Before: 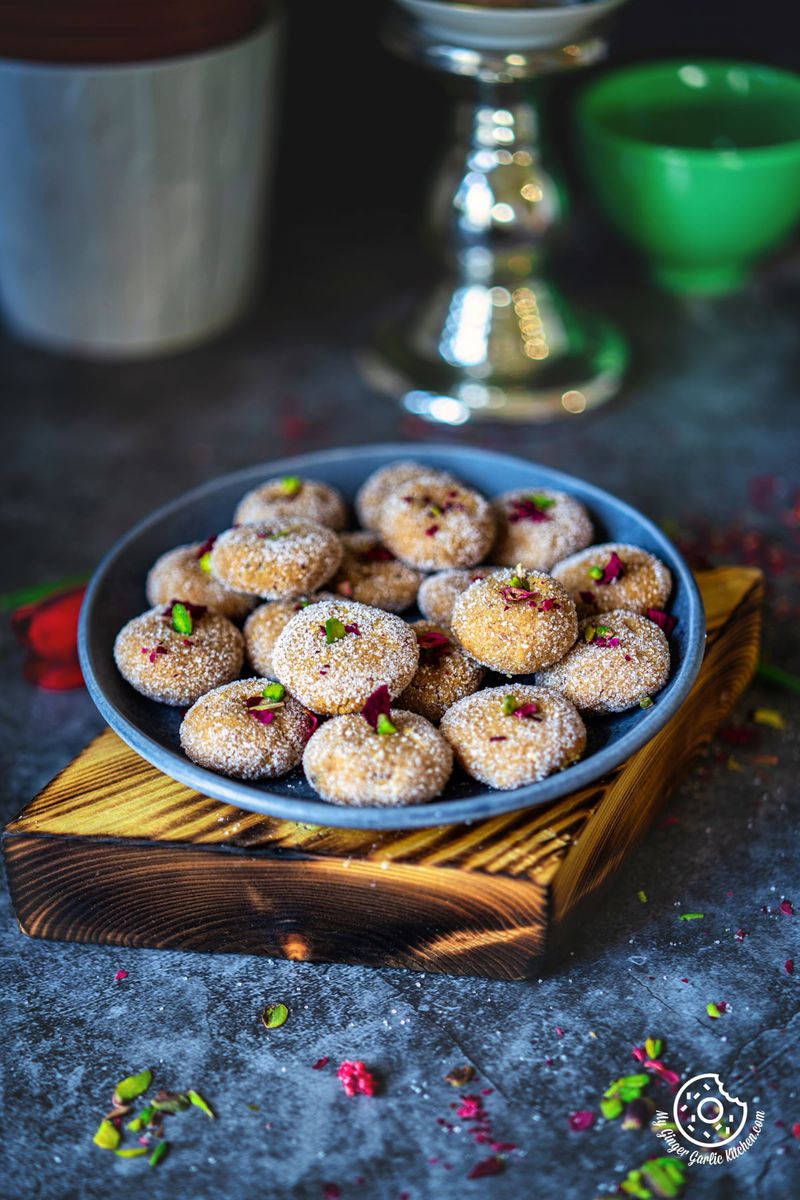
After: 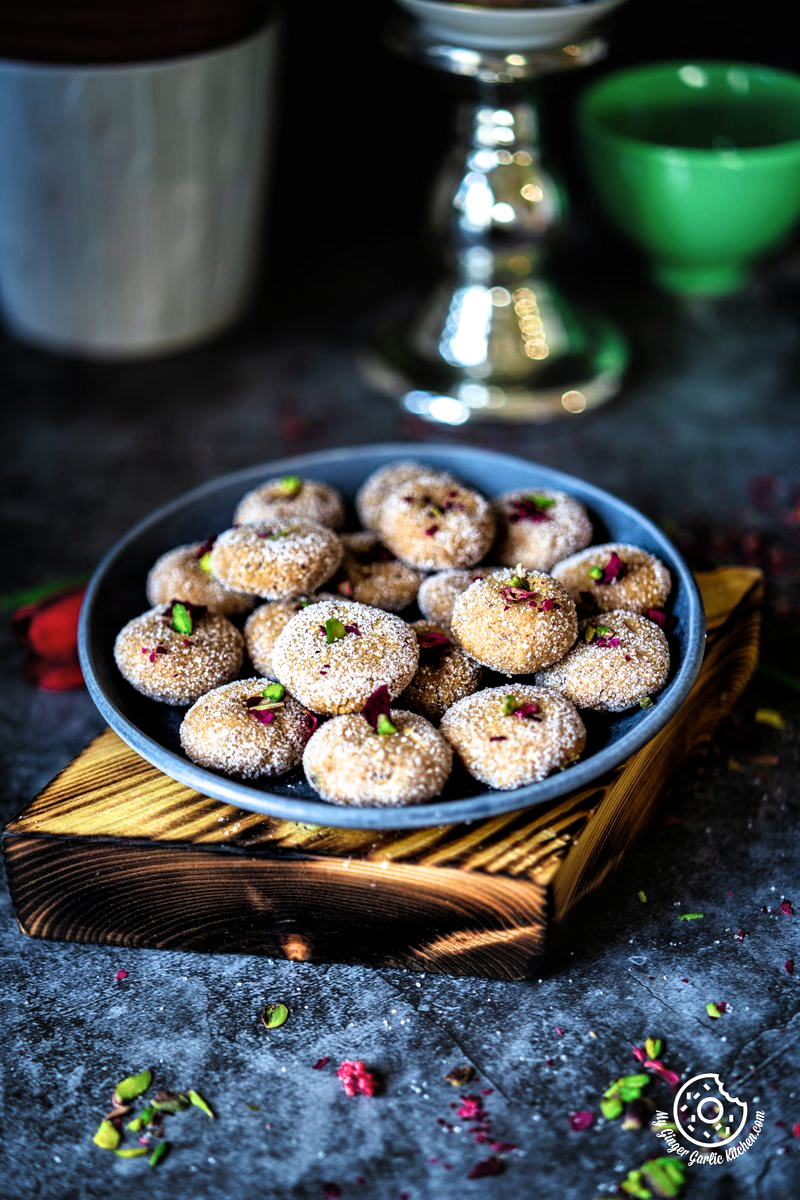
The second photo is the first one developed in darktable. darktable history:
filmic rgb: black relative exposure -8.23 EV, white relative exposure 2.2 EV, target white luminance 99.878%, hardness 7.11, latitude 74.56%, contrast 1.32, highlights saturation mix -1.5%, shadows ↔ highlights balance 30.56%
